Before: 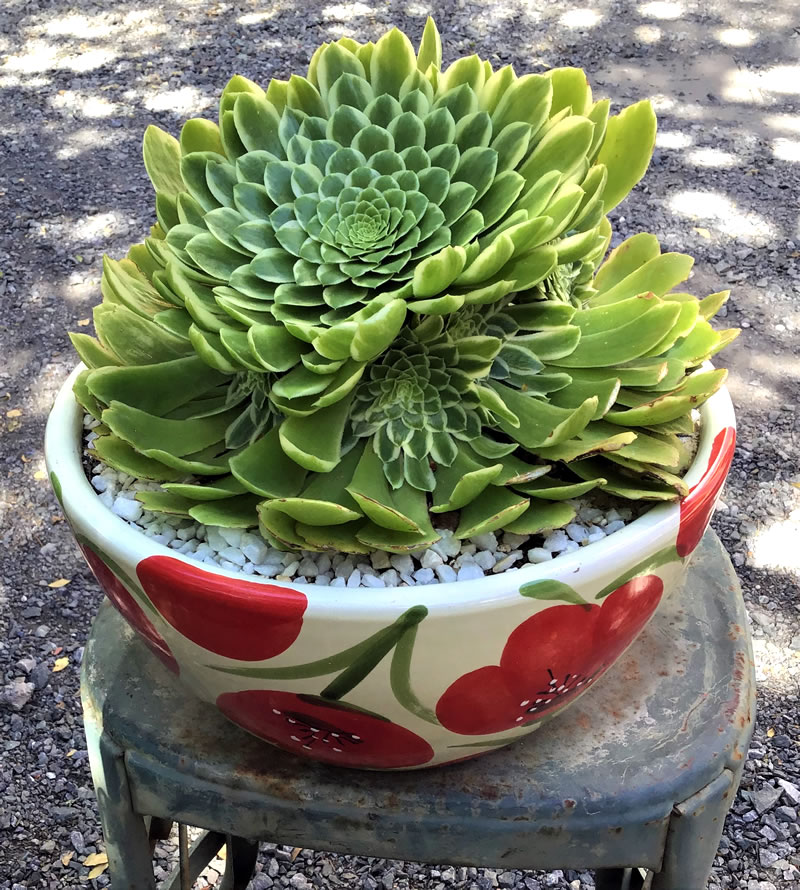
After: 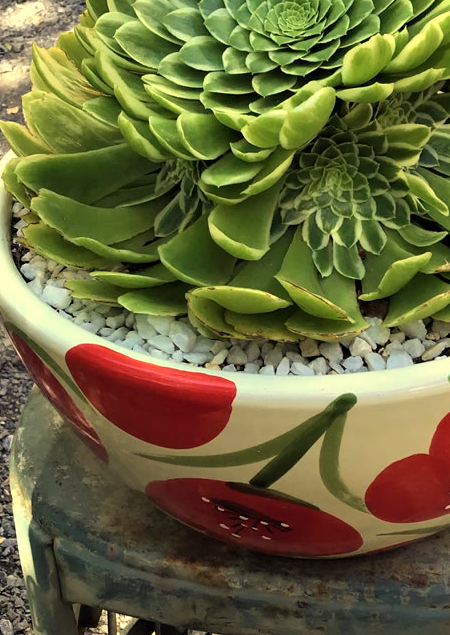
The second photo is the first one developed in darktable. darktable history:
white balance: red 1.08, blue 0.791
crop: left 8.966%, top 23.852%, right 34.699%, bottom 4.703%
